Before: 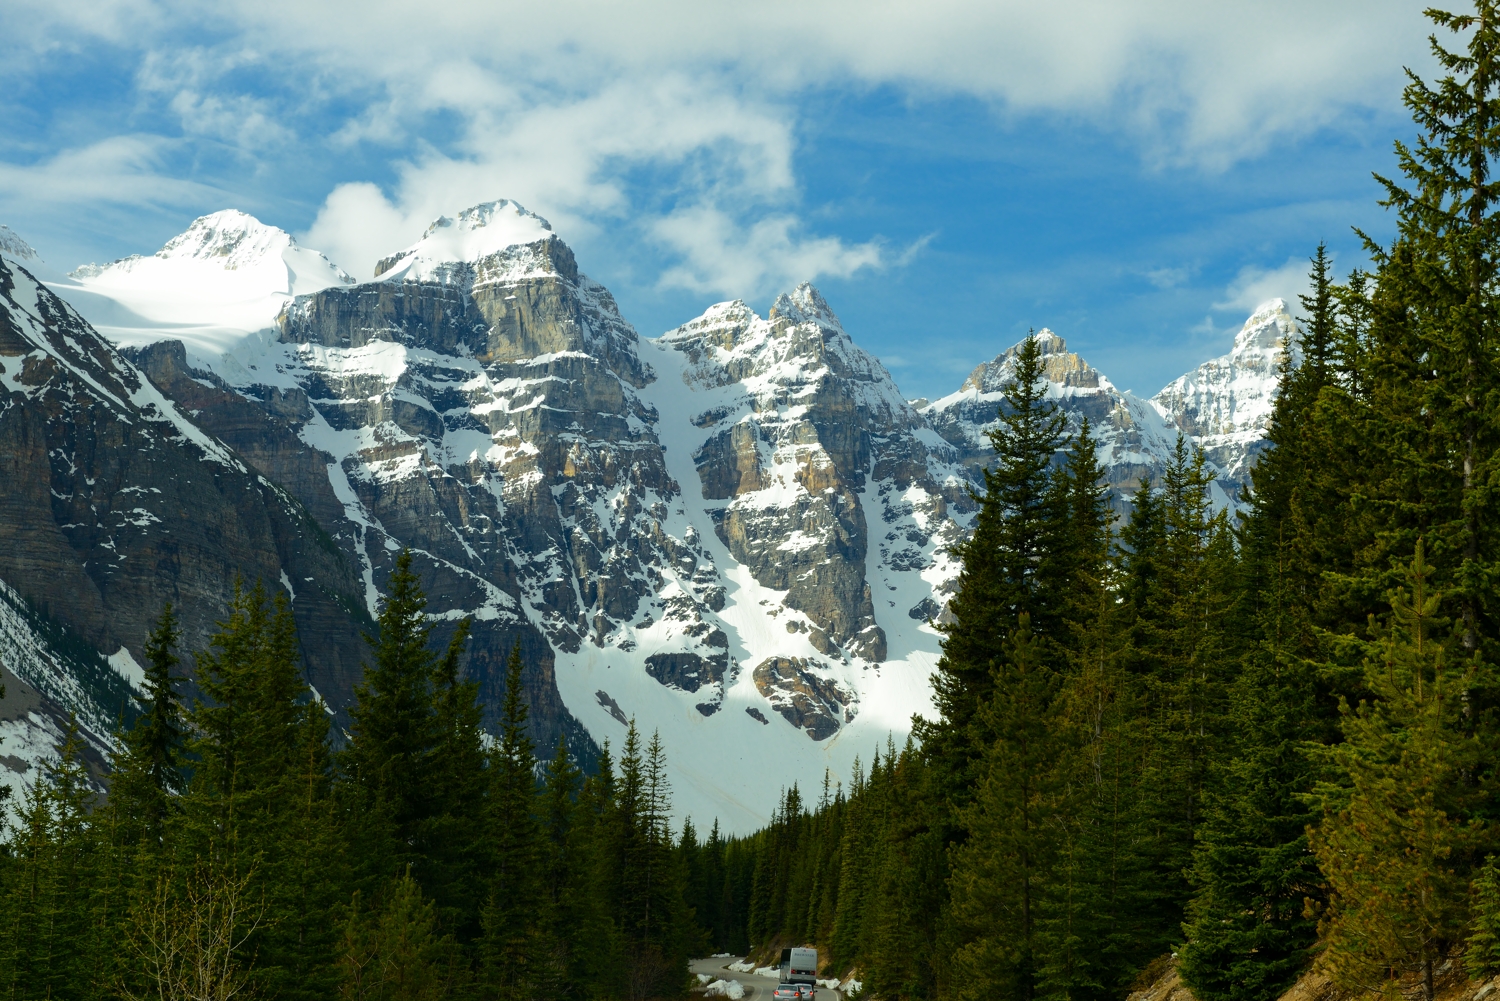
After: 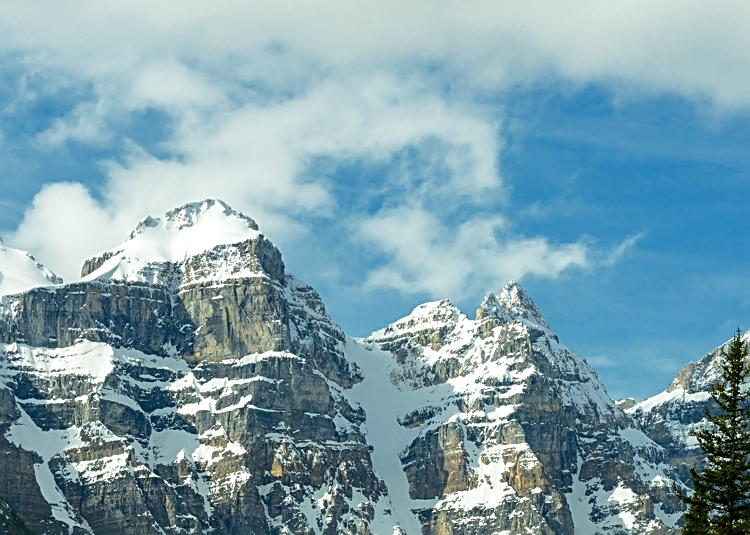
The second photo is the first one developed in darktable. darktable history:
crop: left 19.556%, right 30.401%, bottom 46.458%
white balance: emerald 1
local contrast: on, module defaults
sharpen: radius 2.531, amount 0.628
